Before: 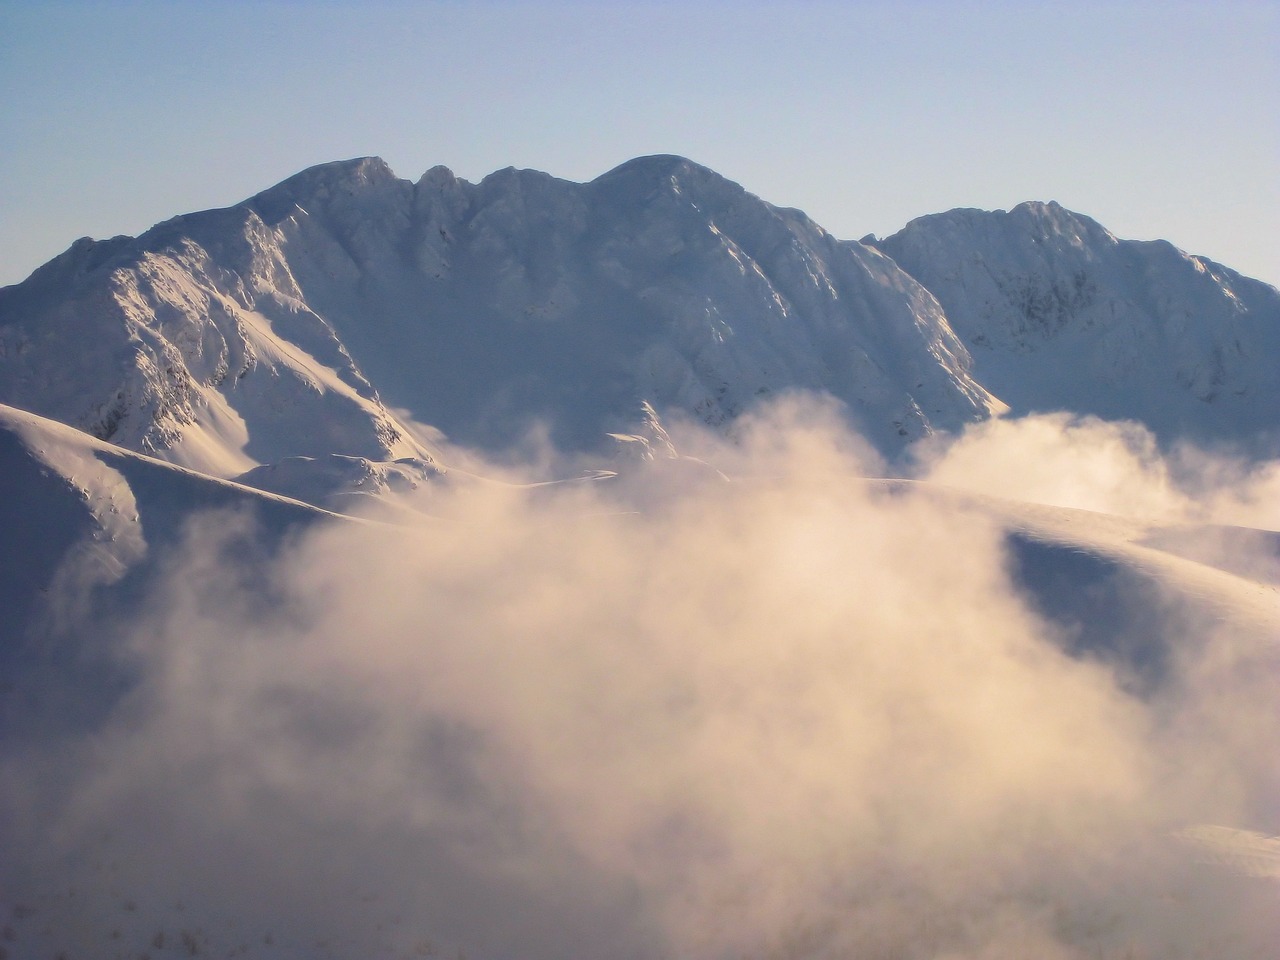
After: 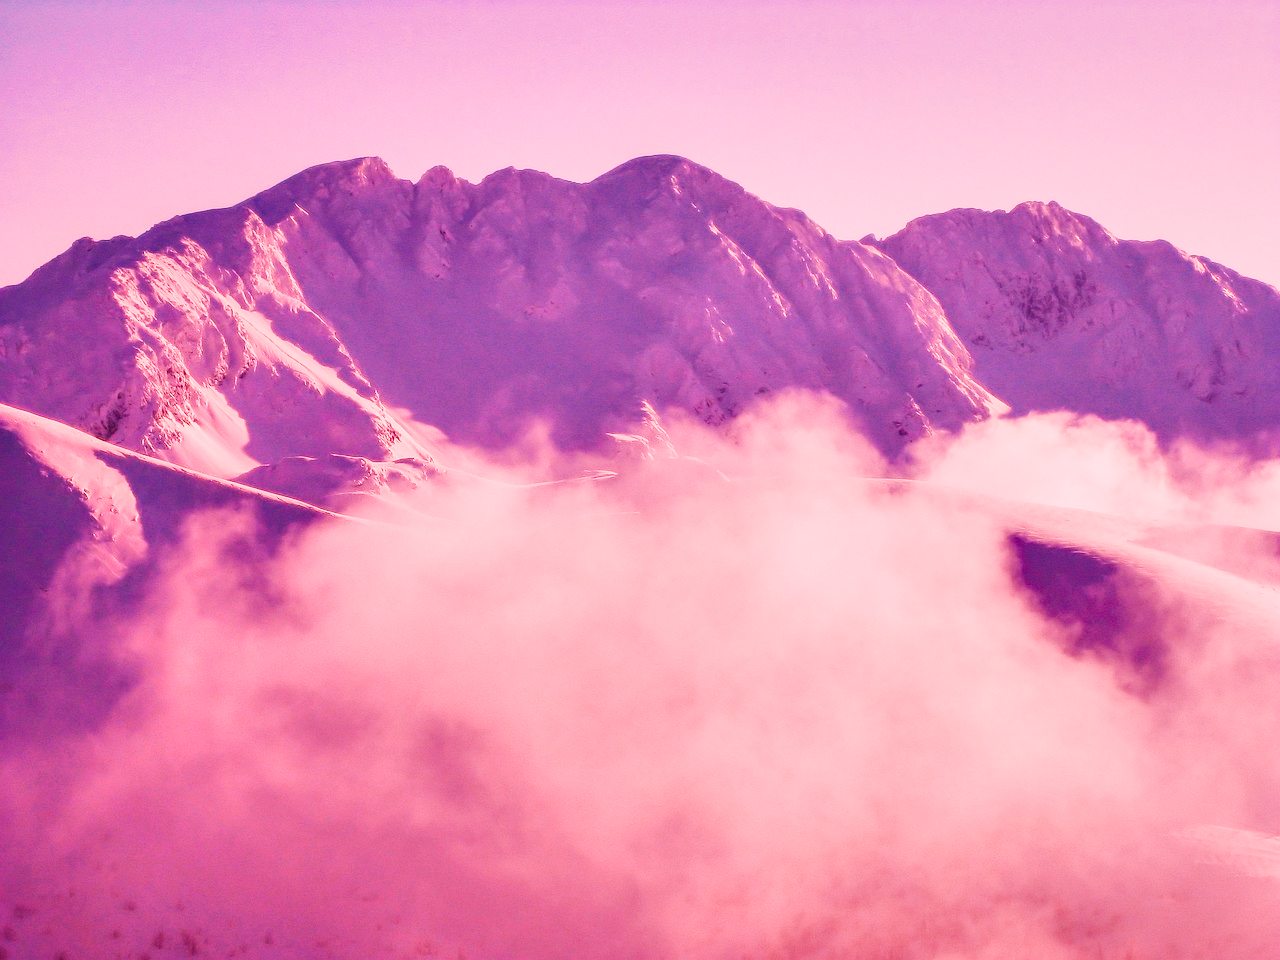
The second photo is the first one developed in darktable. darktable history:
color balance rgb: linear chroma grading › global chroma 3.45%, perceptual saturation grading › global saturation 11.24%, perceptual brilliance grading › global brilliance 3.04%, global vibrance 2.8%
color reconstruction: threshold 104.79, spatial extent 406.79
diffuse or sharpen: iterations 2, sharpness 0.5%, radius span 29, edge sensitivity 3, edge threshold 1, 1st order anisotropy 100%, 3rd order anisotropy 100%, 1st order speed 4.61%, 2nd order speed 12.5%, 3rd order speed 6.47%, 4th order speed 12.37%
color calibration: illuminant same as pipeline (D50), x 0.346, y 0.359, temperature 5002.42 K
white balance: red 2.064, blue 1.369, emerald 1
sigmoid: contrast 1.54, target black 0
local contrast: highlights 55%, shadows 52%, detail 130%, midtone range 0.452
shadows and highlights: shadows 32.83, highlights -47.7, soften with gaussian
